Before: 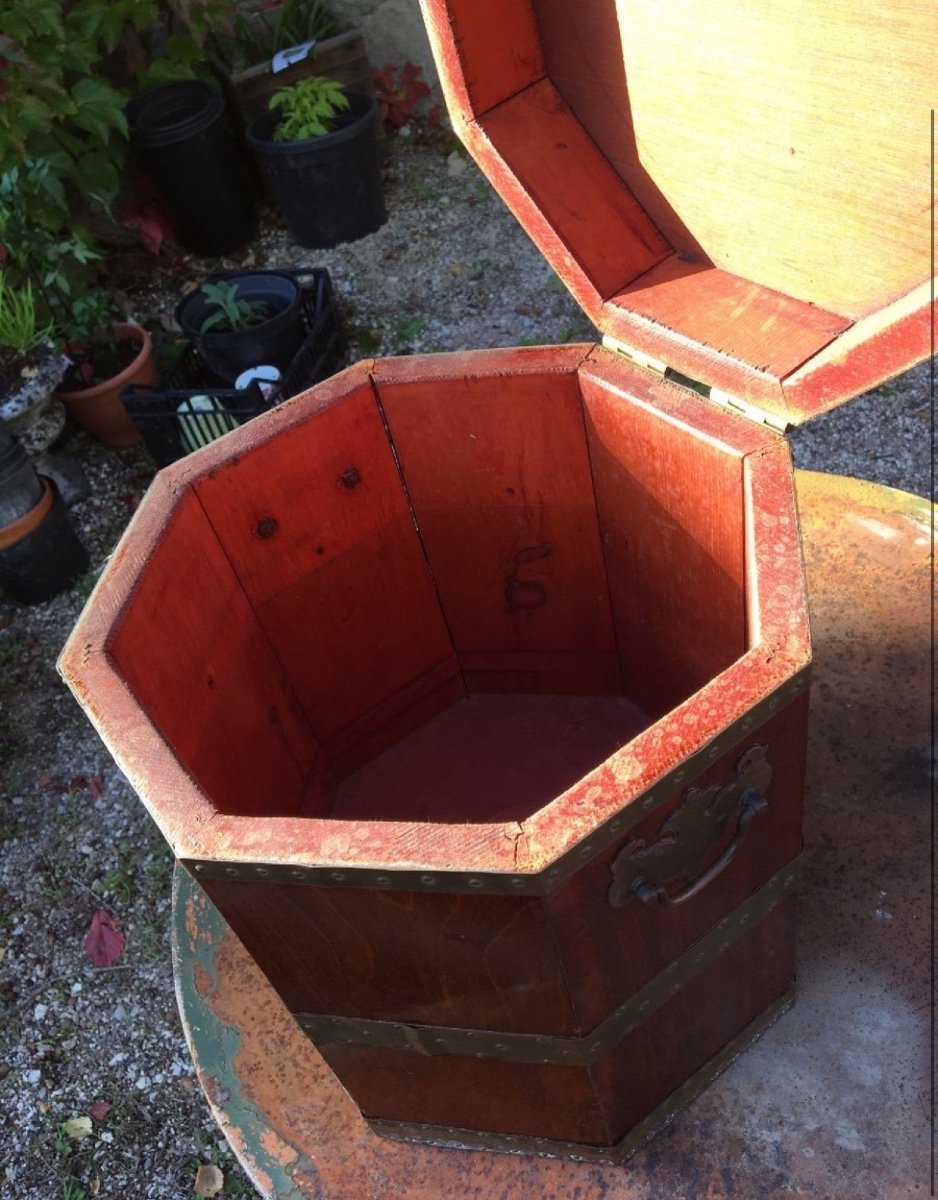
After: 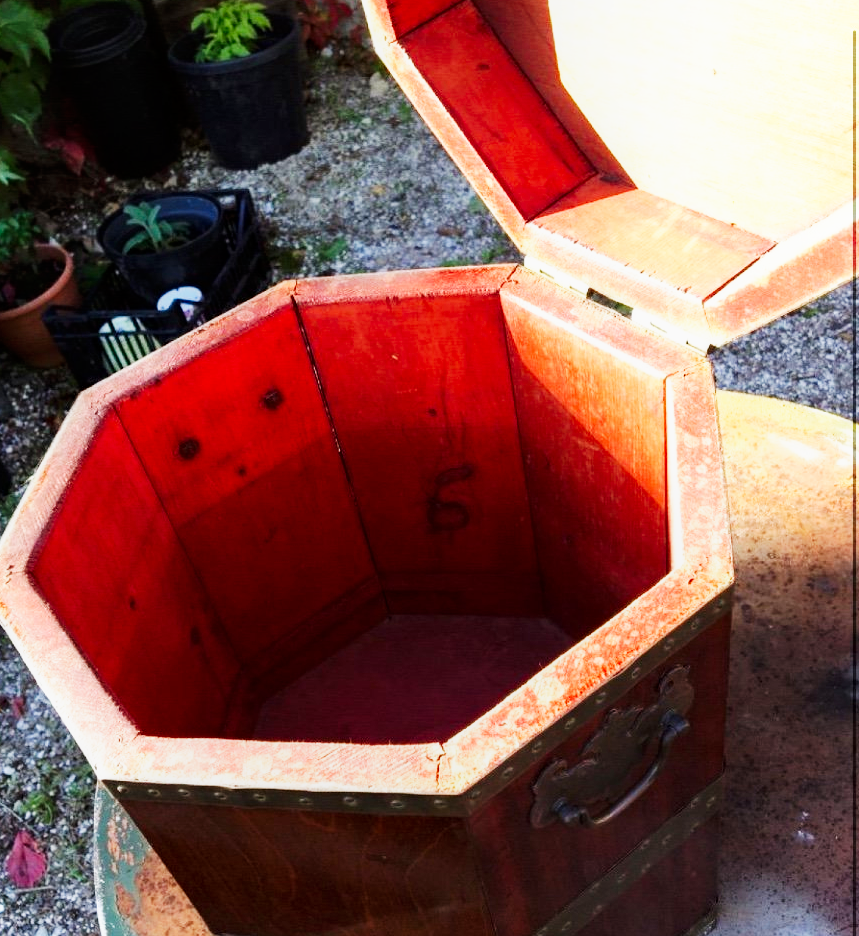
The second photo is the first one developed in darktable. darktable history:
tone equalizer: on, module defaults
local contrast: highlights 62%, shadows 107%, detail 106%, midtone range 0.522
crop: left 8.326%, top 6.624%, bottom 15.353%
base curve: curves: ch0 [(0, 0) (0.007, 0.004) (0.027, 0.03) (0.046, 0.07) (0.207, 0.54) (0.442, 0.872) (0.673, 0.972) (1, 1)], preserve colors none
